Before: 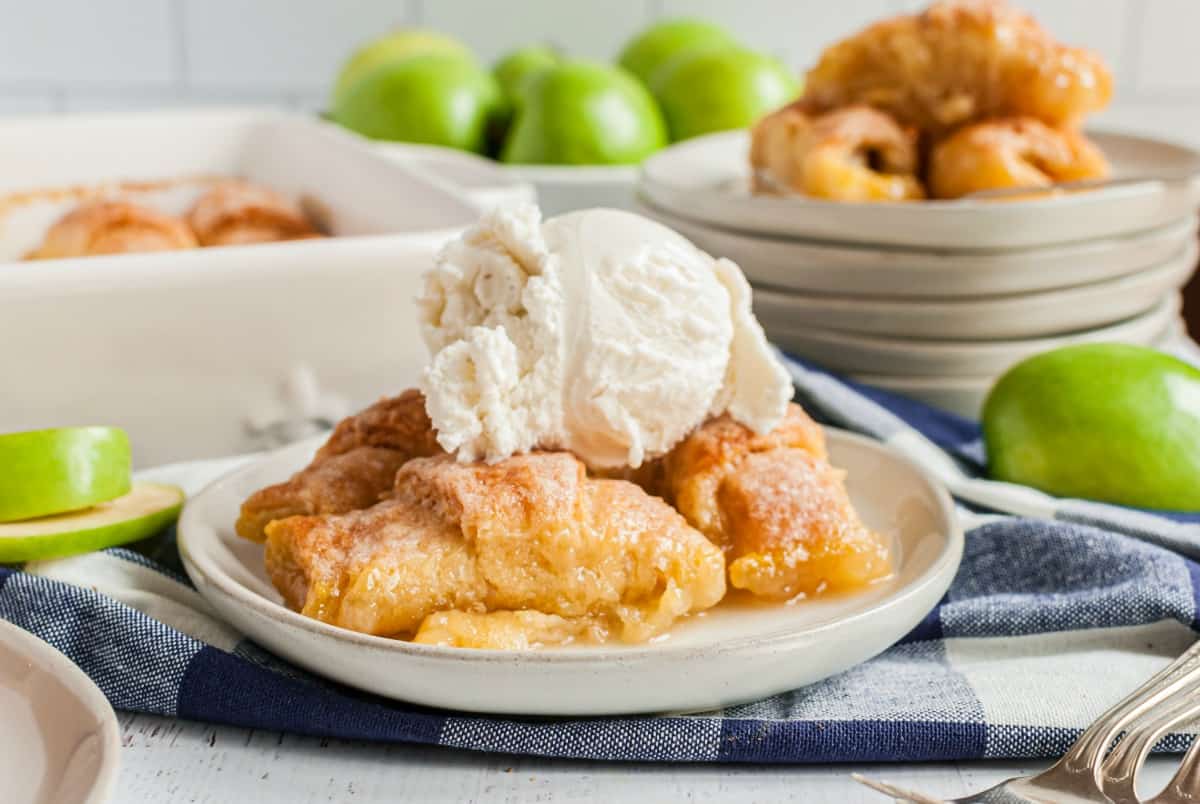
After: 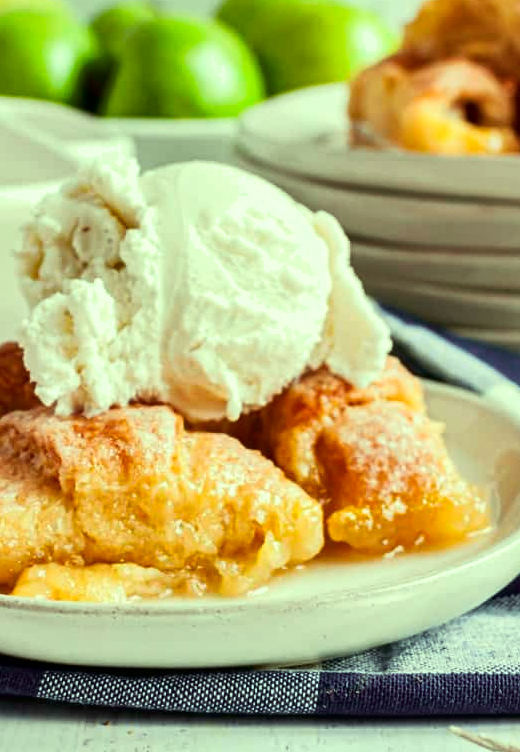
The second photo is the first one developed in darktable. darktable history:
crop: left 33.548%, top 5.932%, right 22.785%
tone curve: curves: ch0 [(0.003, 0) (0.066, 0.023) (0.149, 0.094) (0.264, 0.238) (0.395, 0.401) (0.517, 0.553) (0.716, 0.743) (0.813, 0.846) (1, 1)]; ch1 [(0, 0) (0.164, 0.115) (0.337, 0.332) (0.39, 0.398) (0.464, 0.461) (0.501, 0.5) (0.521, 0.529) (0.571, 0.588) (0.652, 0.681) (0.733, 0.749) (0.811, 0.796) (1, 1)]; ch2 [(0, 0) (0.337, 0.382) (0.464, 0.476) (0.501, 0.502) (0.527, 0.54) (0.556, 0.567) (0.6, 0.59) (0.687, 0.675) (1, 1)], color space Lab, independent channels, preserve colors none
shadows and highlights: low approximation 0.01, soften with gaussian
color balance rgb: highlights gain › luminance 15.291%, highlights gain › chroma 6.897%, highlights gain › hue 123.02°, perceptual saturation grading › global saturation 2.551%, global vibrance 20%
